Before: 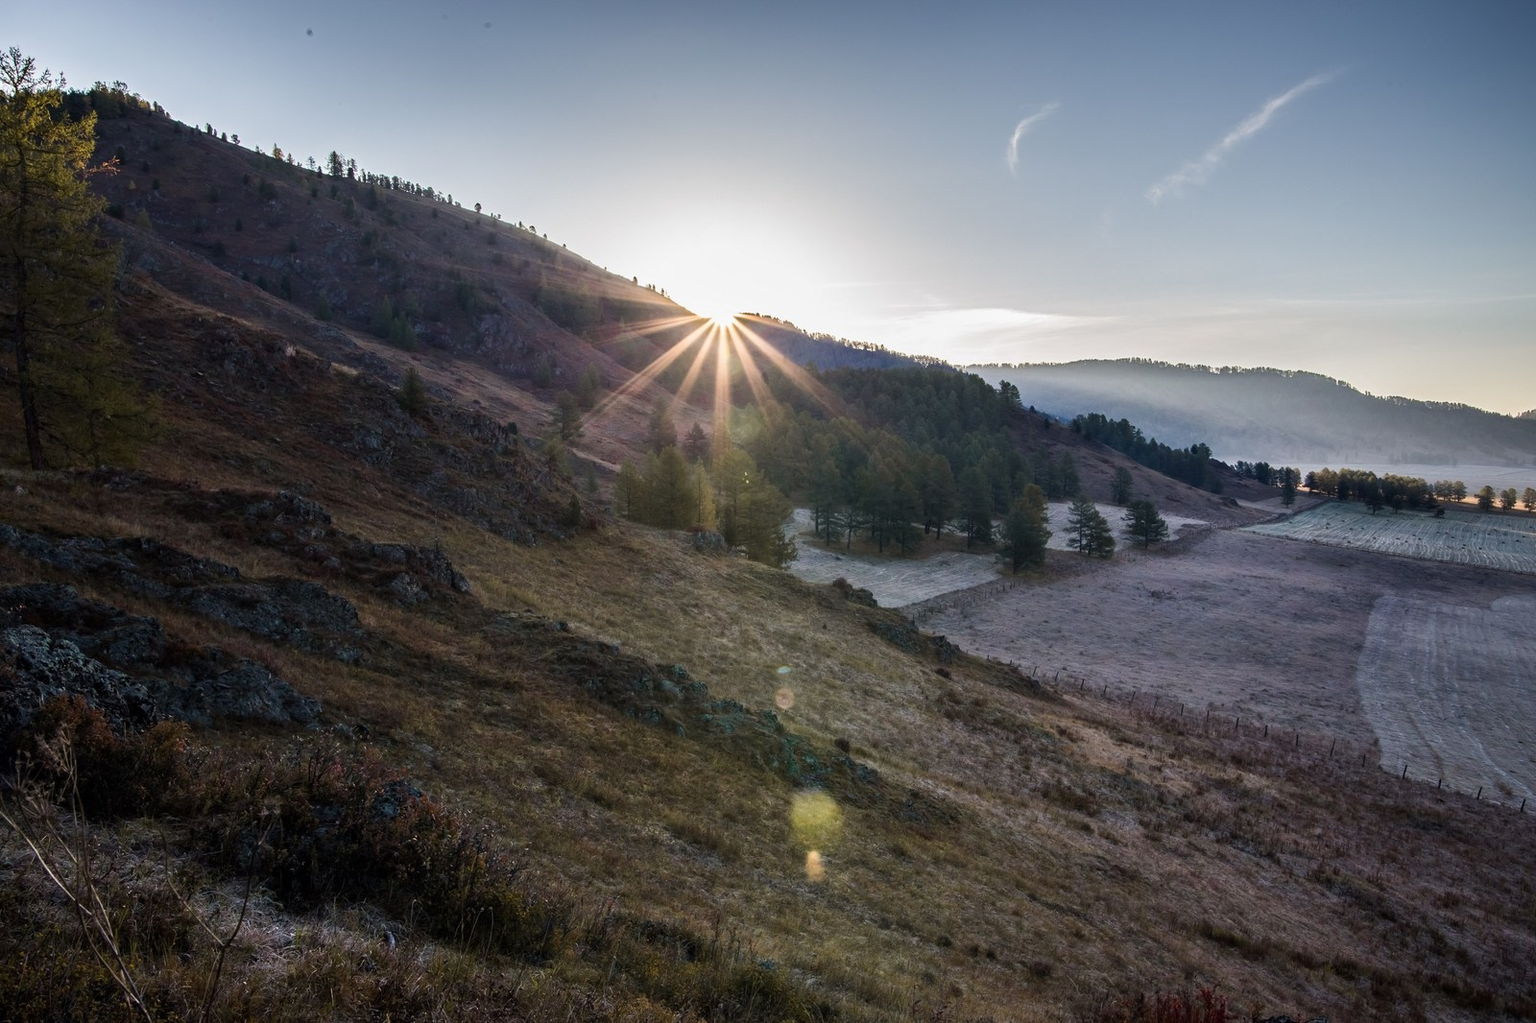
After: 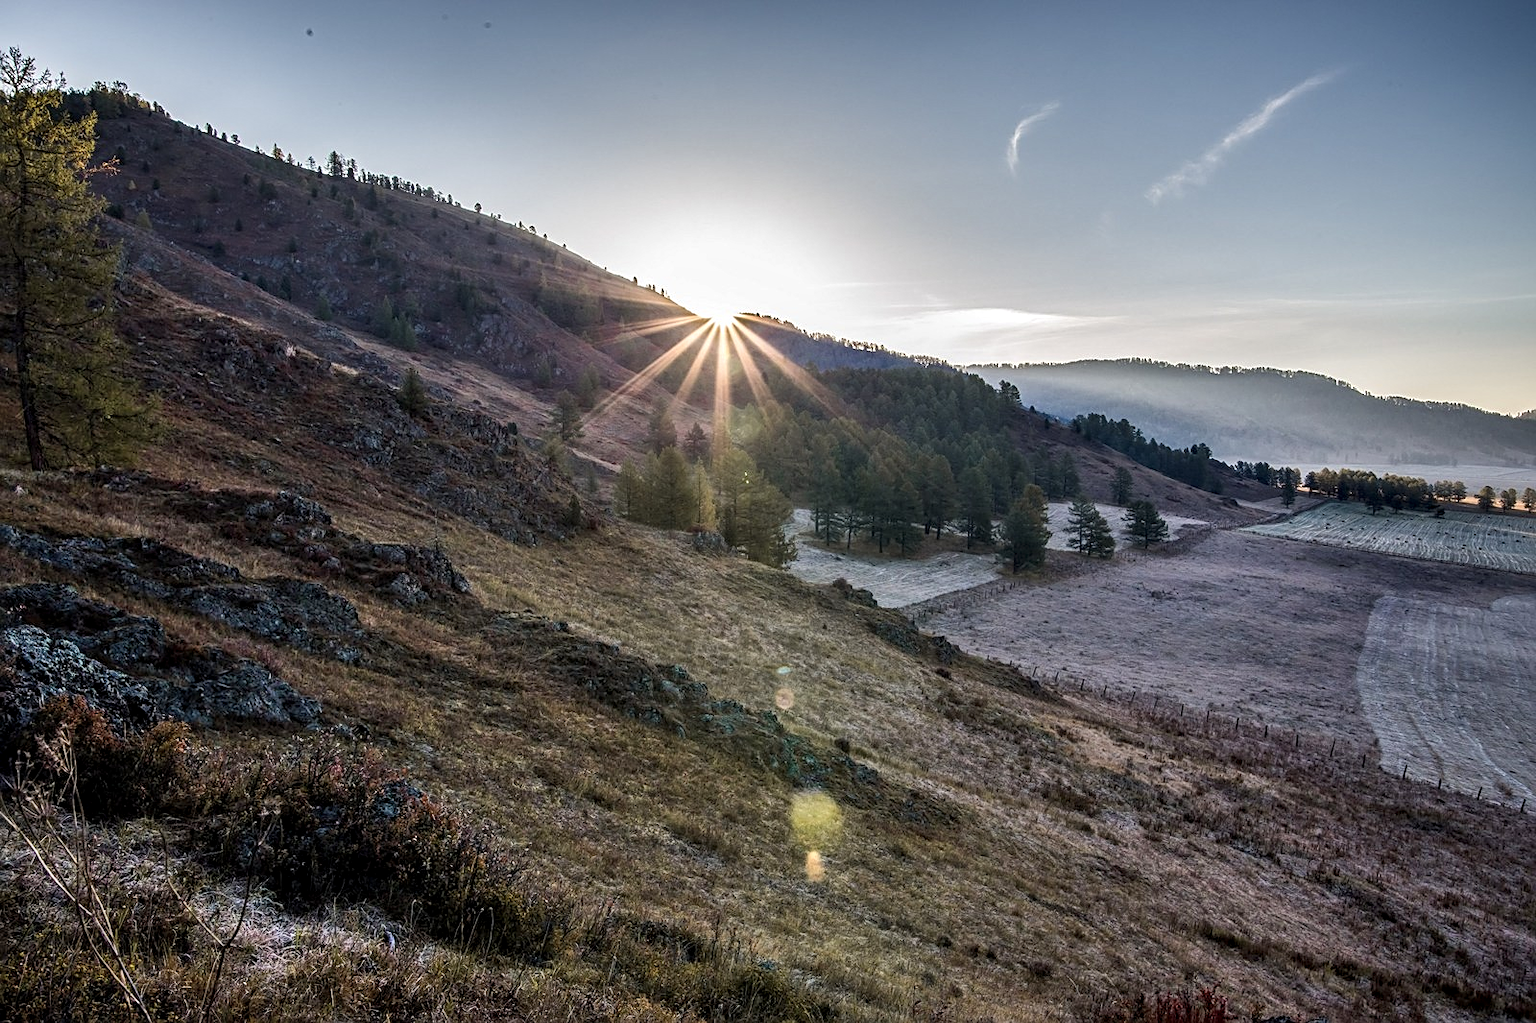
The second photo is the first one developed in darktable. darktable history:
shadows and highlights: soften with gaussian
local contrast: detail 130%
sharpen: on, module defaults
